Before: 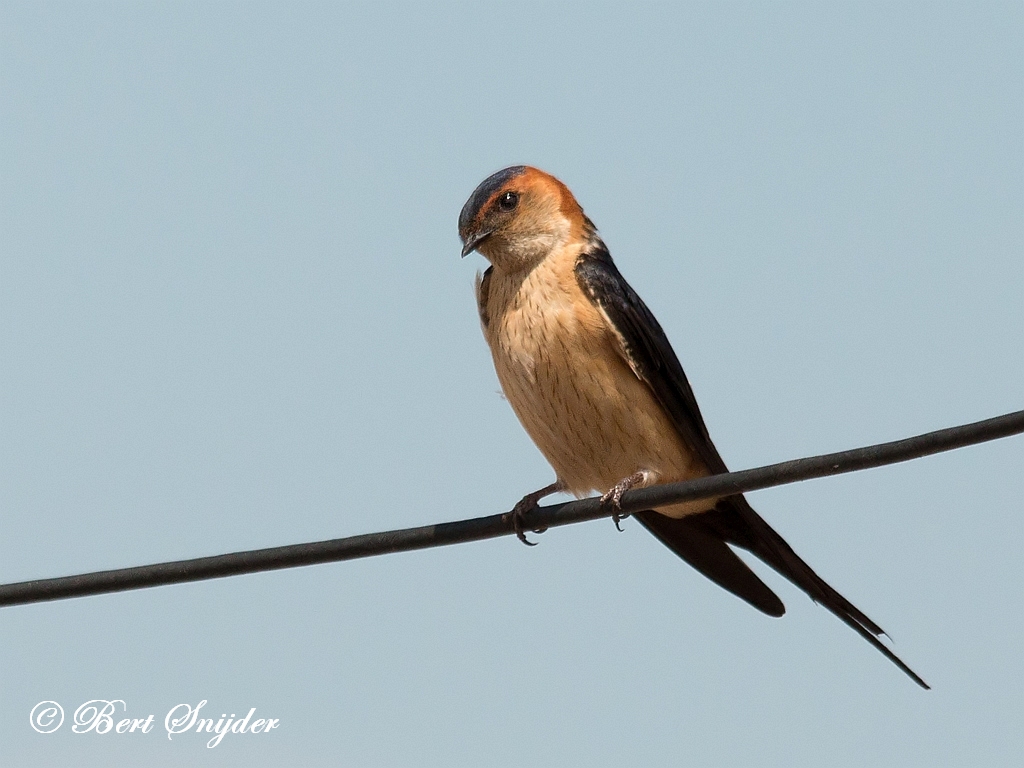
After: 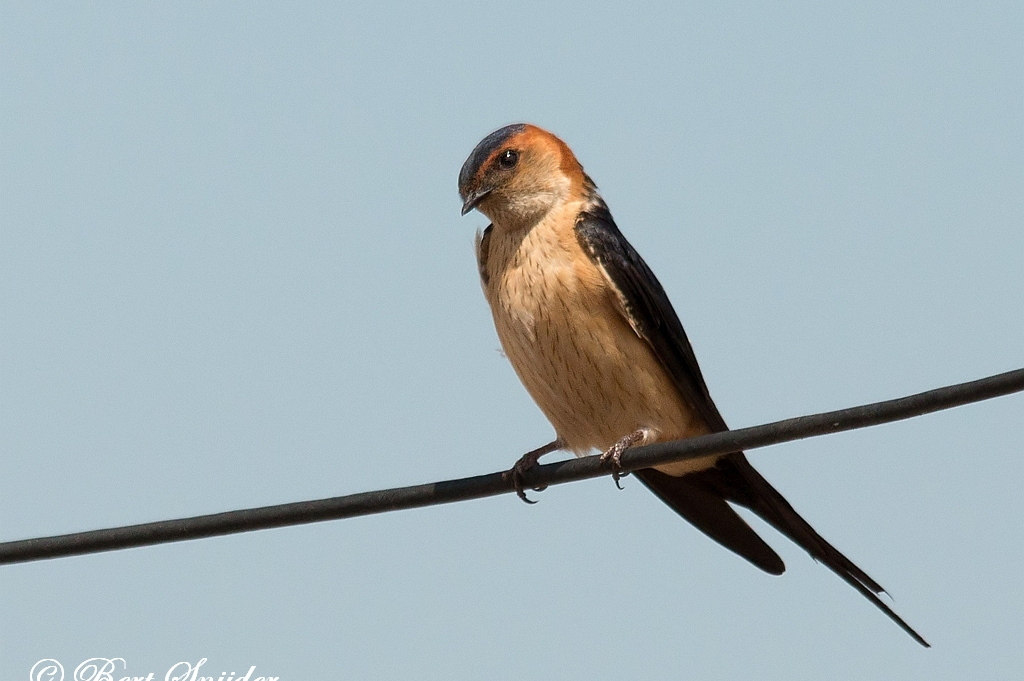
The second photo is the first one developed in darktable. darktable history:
crop and rotate: top 5.583%, bottom 5.697%
